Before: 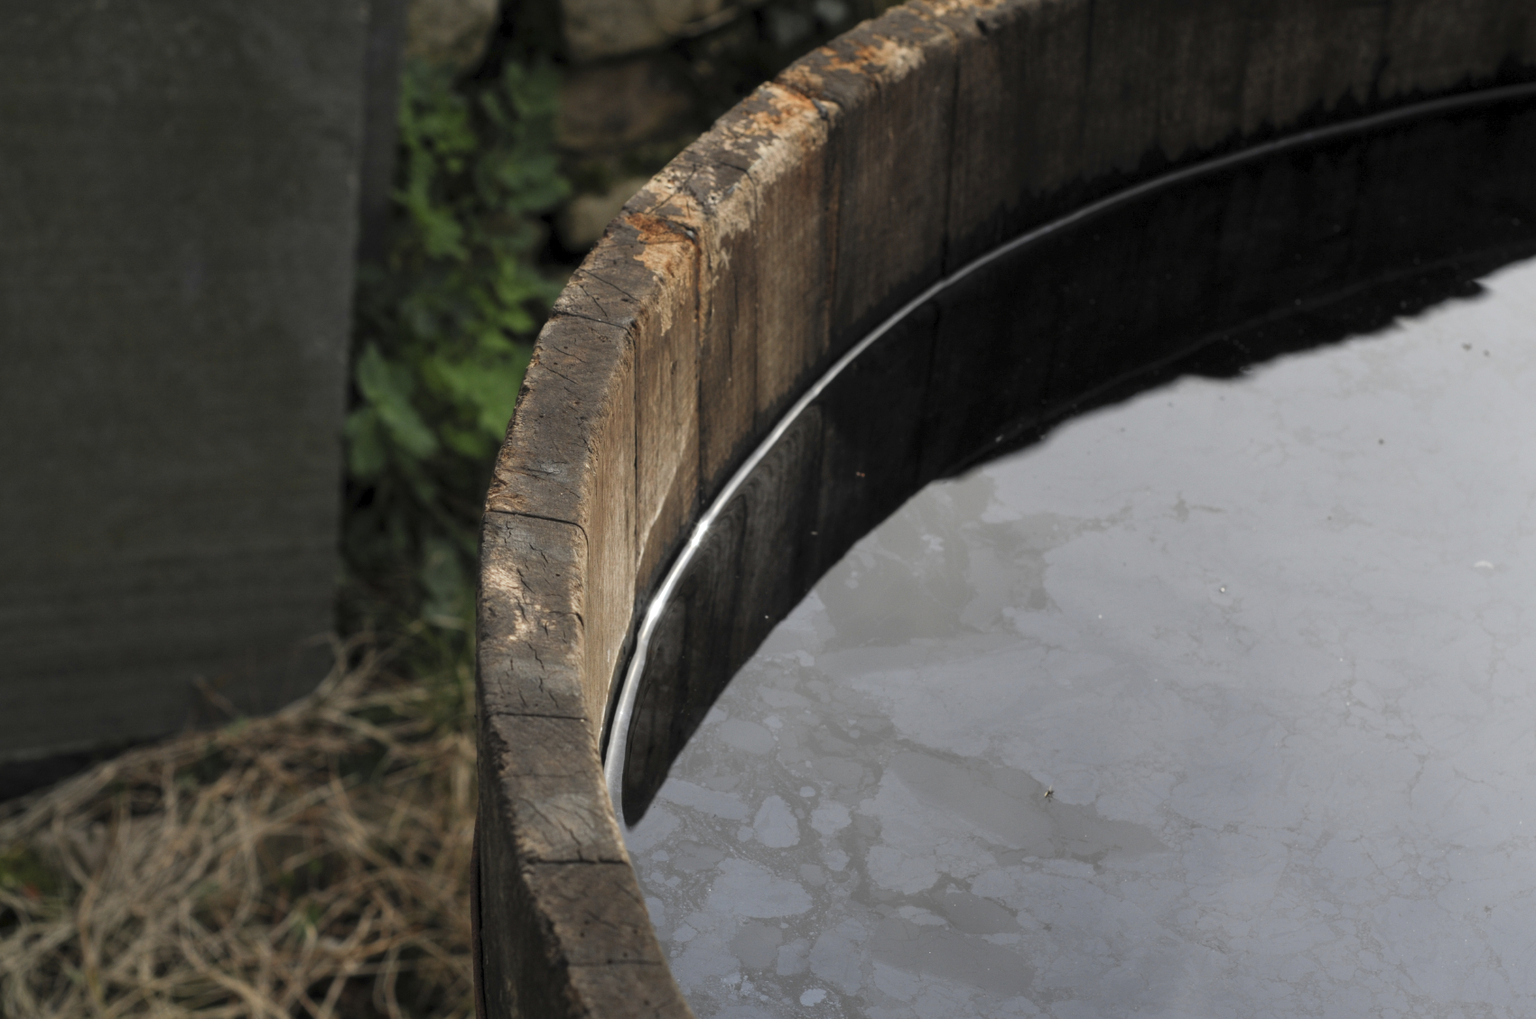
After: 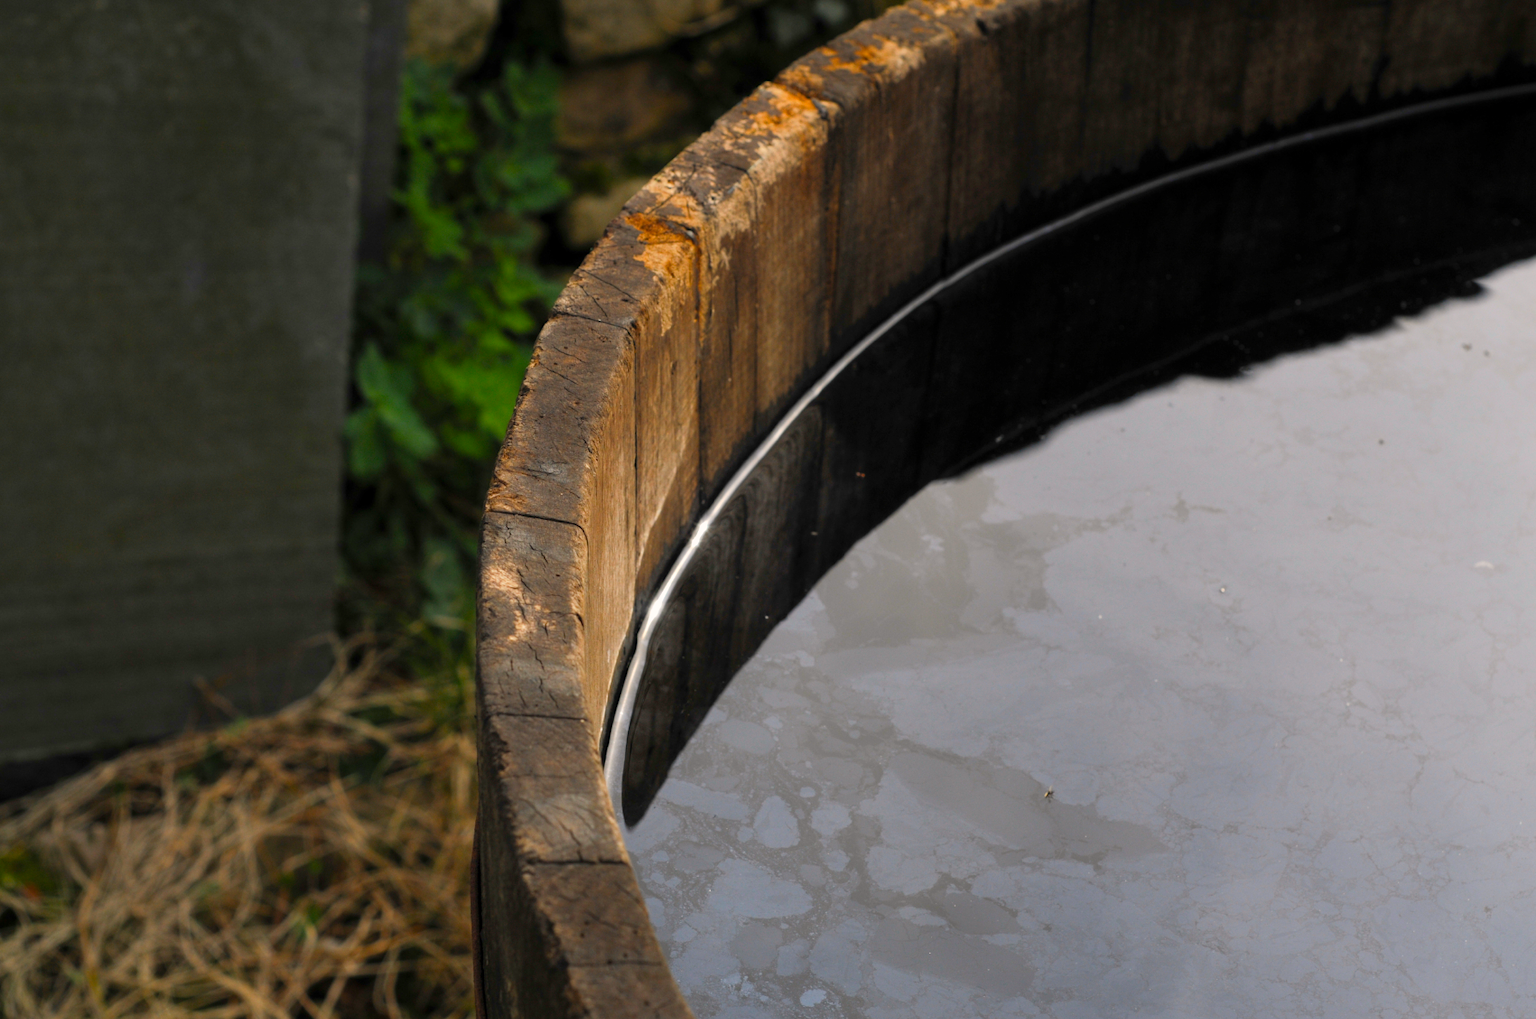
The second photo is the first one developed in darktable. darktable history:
color balance rgb: highlights gain › chroma 1.375%, highlights gain › hue 51.43°, linear chroma grading › global chroma -0.712%, perceptual saturation grading › global saturation 15.018%, global vibrance 50.365%
